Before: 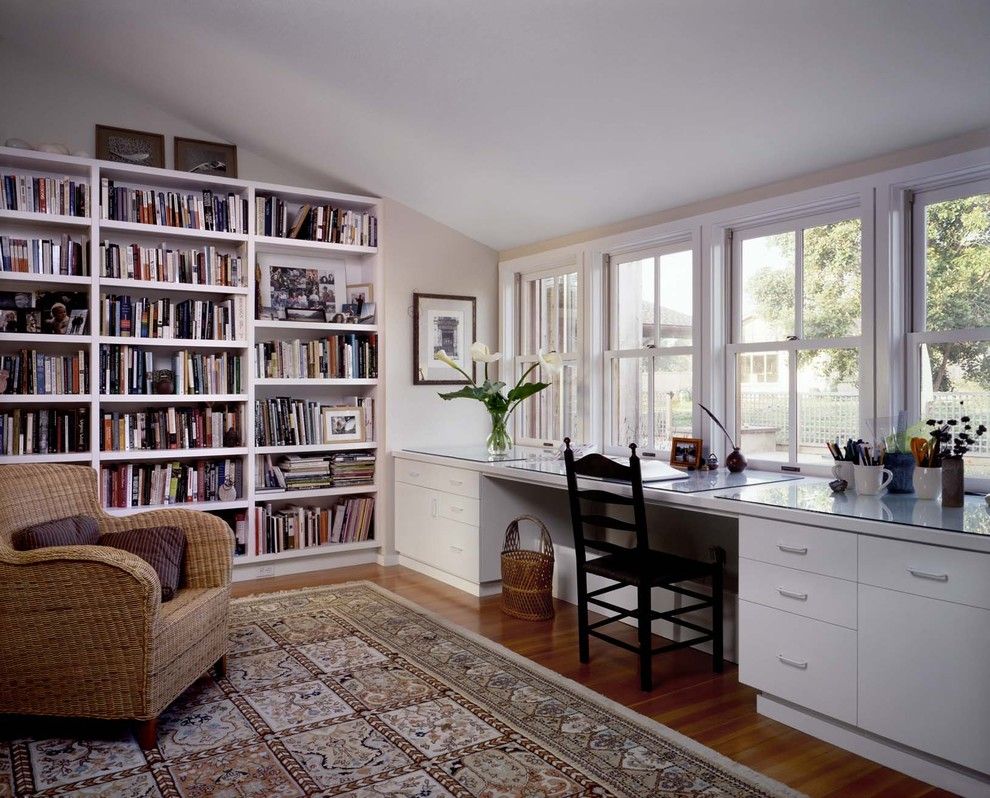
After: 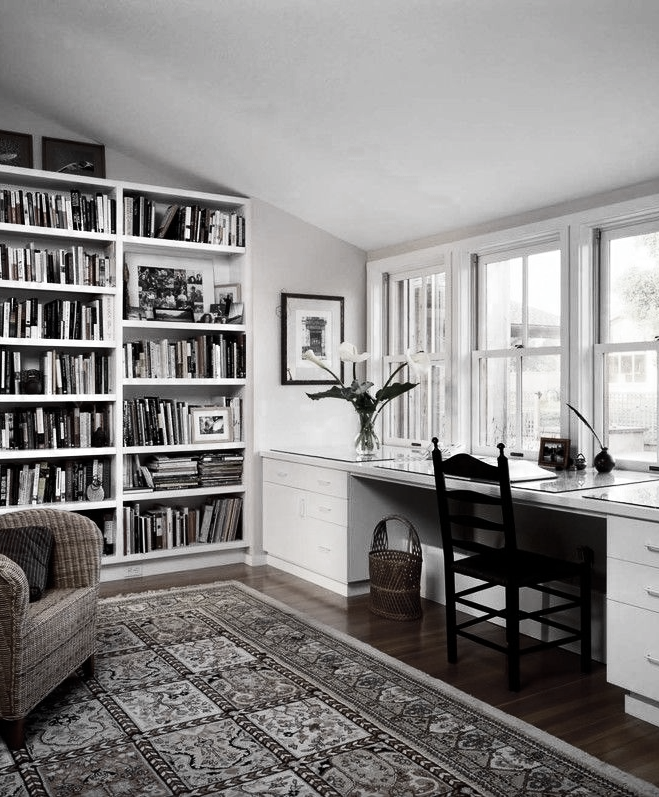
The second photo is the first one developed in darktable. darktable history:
contrast brightness saturation: contrast 0.25, saturation -0.31
crop and rotate: left 13.342%, right 19.991%
vibrance: on, module defaults
color zones: curves: ch0 [(0, 0.613) (0.01, 0.613) (0.245, 0.448) (0.498, 0.529) (0.642, 0.665) (0.879, 0.777) (0.99, 0.613)]; ch1 [(0, 0.035) (0.121, 0.189) (0.259, 0.197) (0.415, 0.061) (0.589, 0.022) (0.732, 0.022) (0.857, 0.026) (0.991, 0.053)]
